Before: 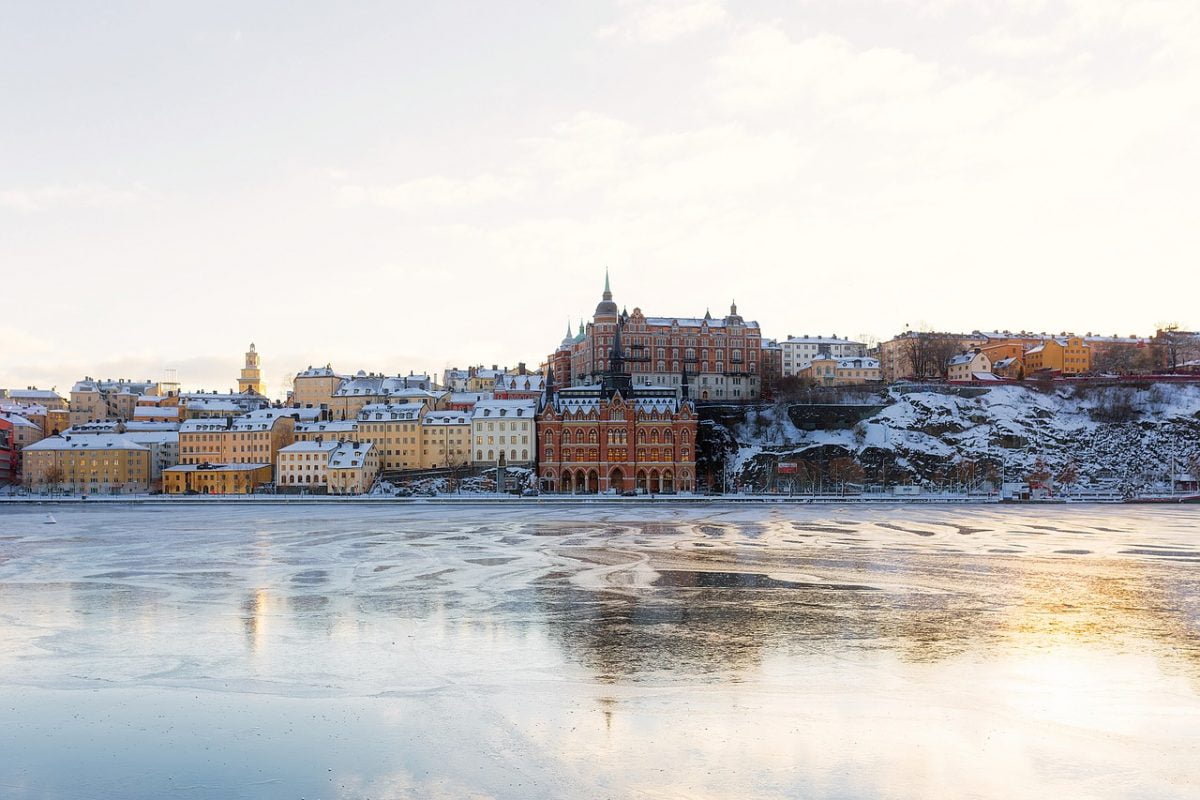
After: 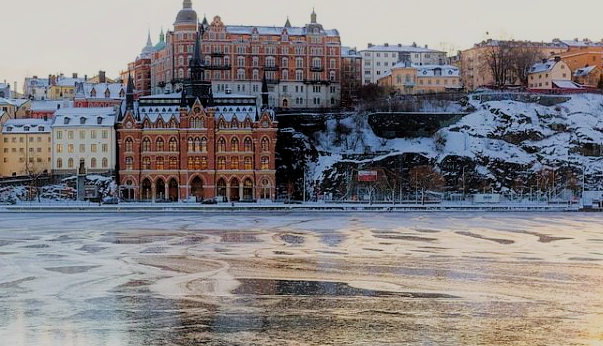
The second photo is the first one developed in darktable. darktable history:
tone equalizer: -8 EV -1.84 EV, -7 EV -1.16 EV, -6 EV -1.62 EV, smoothing diameter 25%, edges refinement/feathering 10, preserve details guided filter
velvia: on, module defaults
crop: left 35.03%, top 36.625%, right 14.663%, bottom 20.057%
filmic rgb: black relative exposure -6.68 EV, white relative exposure 4.56 EV, hardness 3.25
